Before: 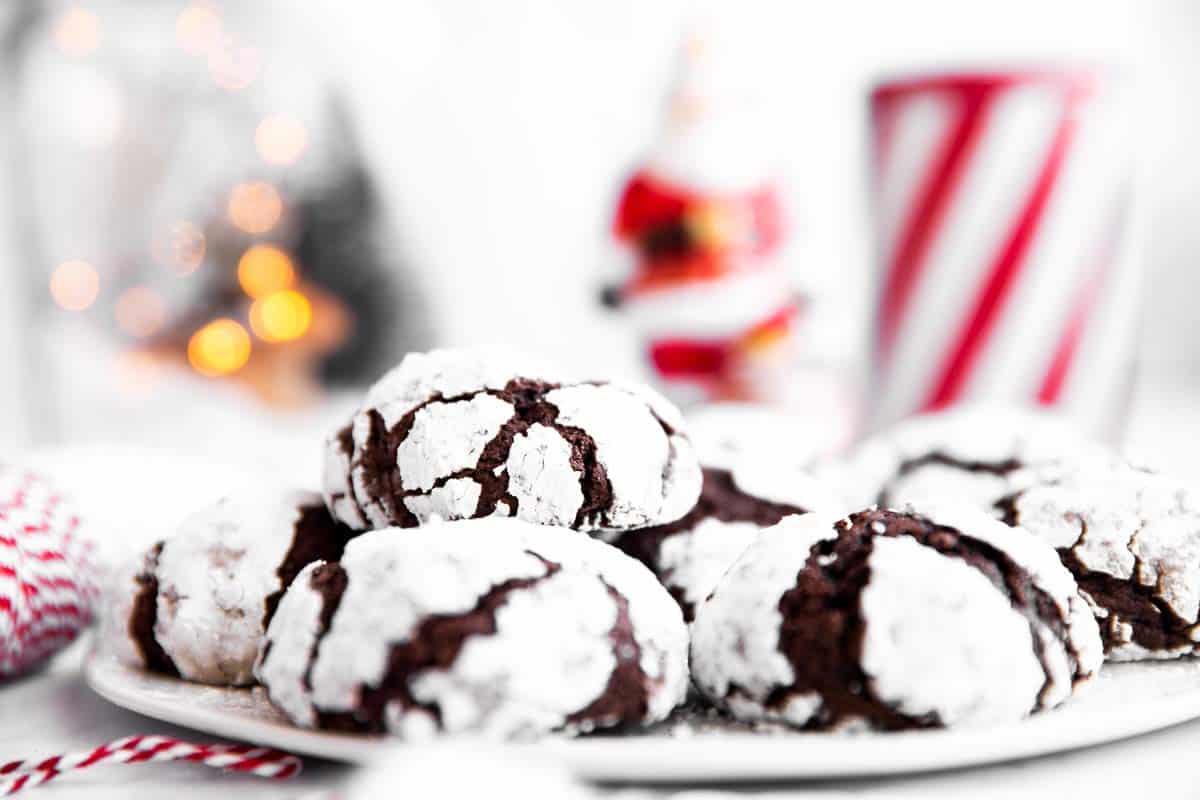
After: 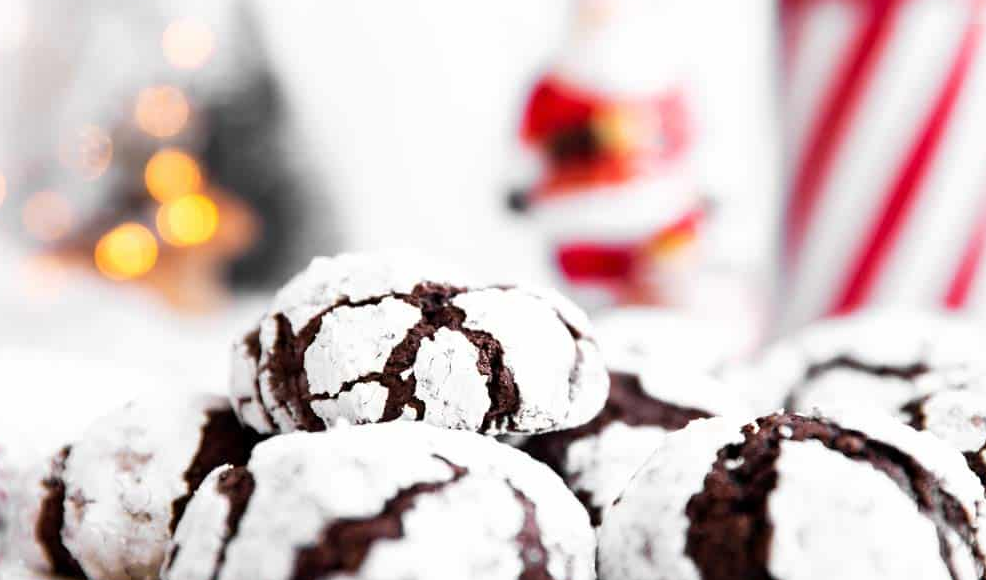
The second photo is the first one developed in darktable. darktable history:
crop: left 7.767%, top 12.068%, right 10.055%, bottom 15.391%
